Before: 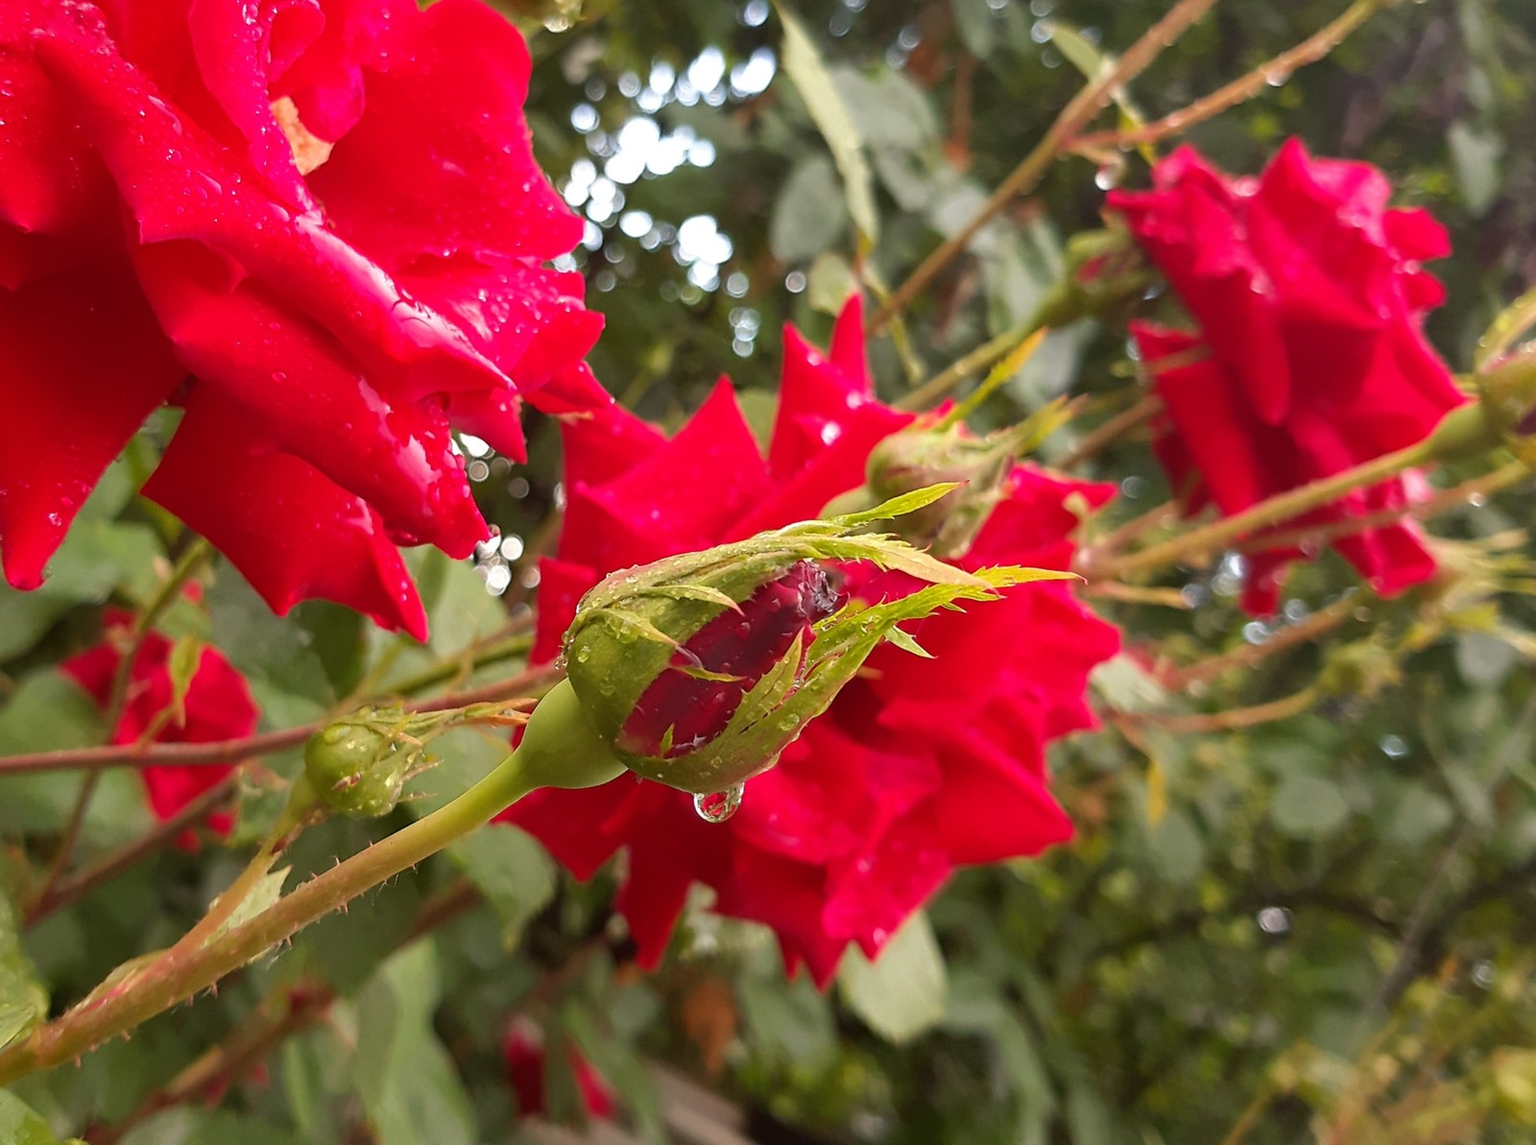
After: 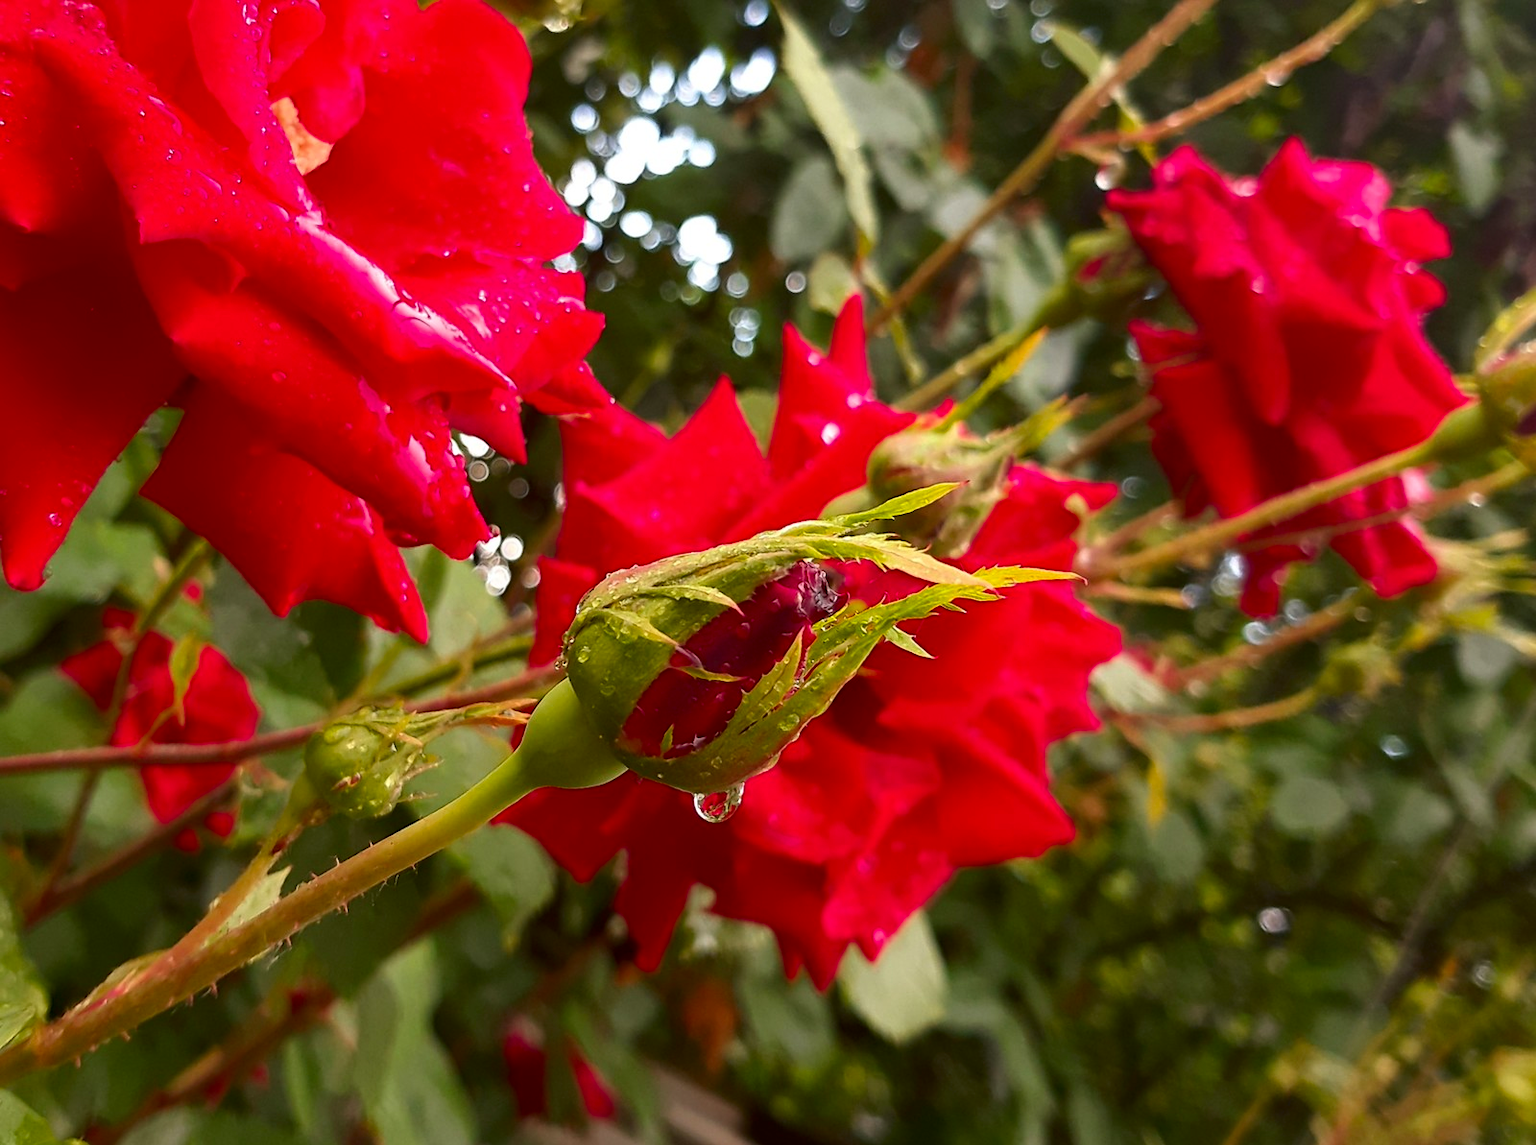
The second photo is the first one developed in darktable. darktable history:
contrast brightness saturation: contrast 0.116, brightness -0.116, saturation 0.196
